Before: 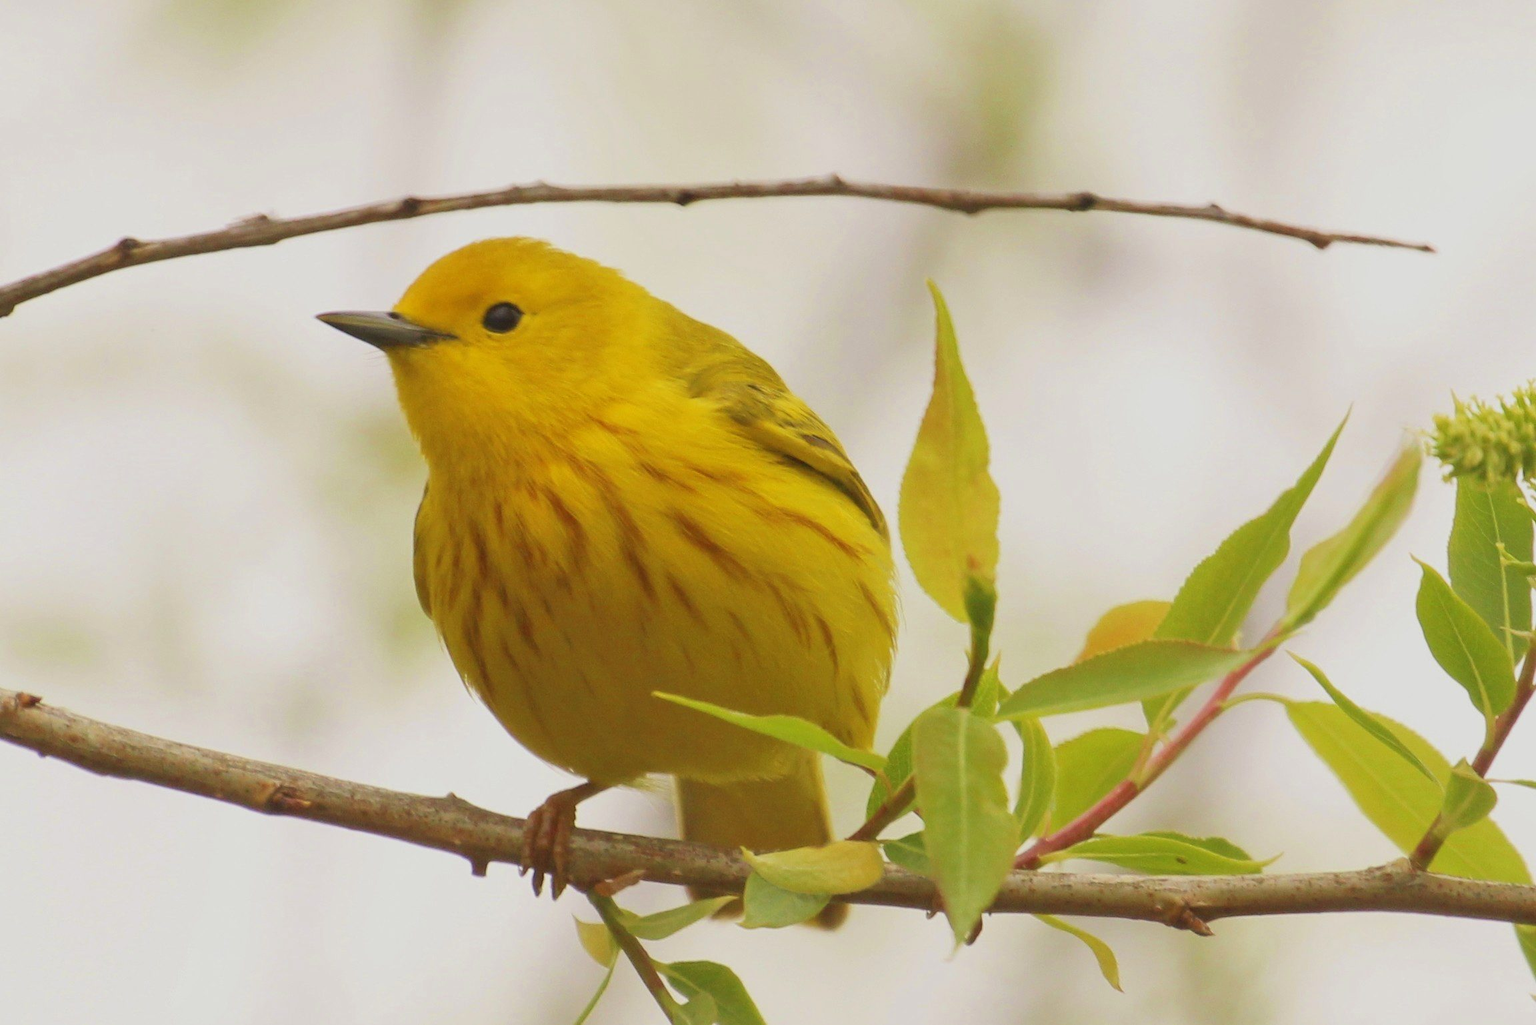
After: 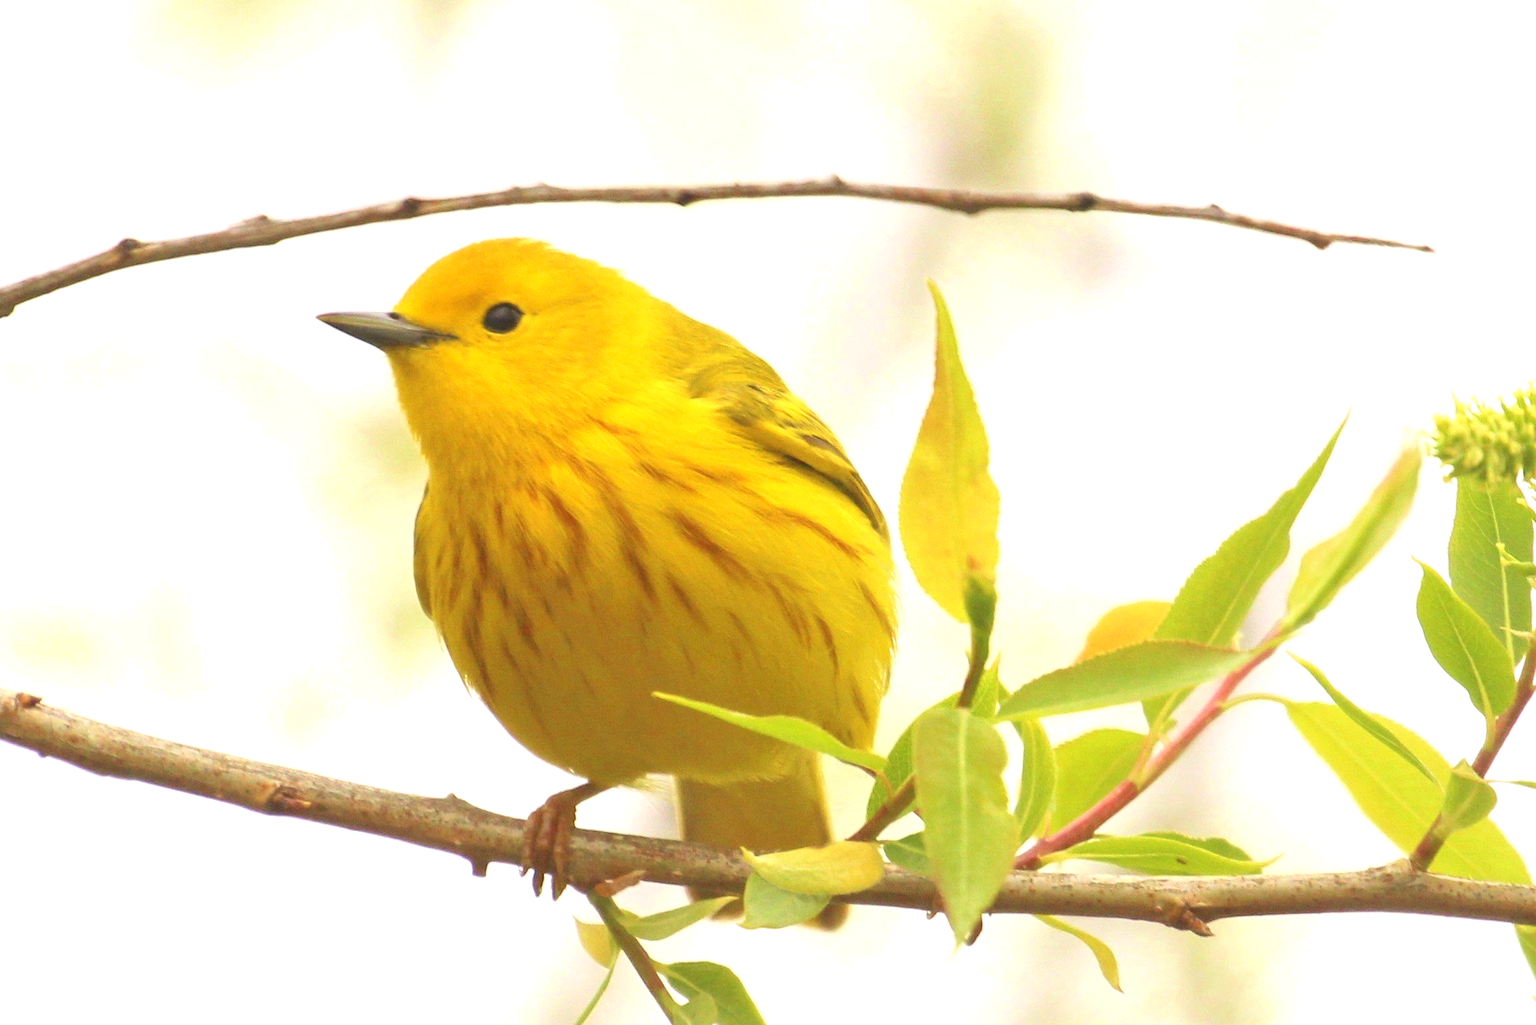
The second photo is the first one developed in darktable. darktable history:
exposure: black level correction 0, exposure 0.947 EV, compensate exposure bias true, compensate highlight preservation false
